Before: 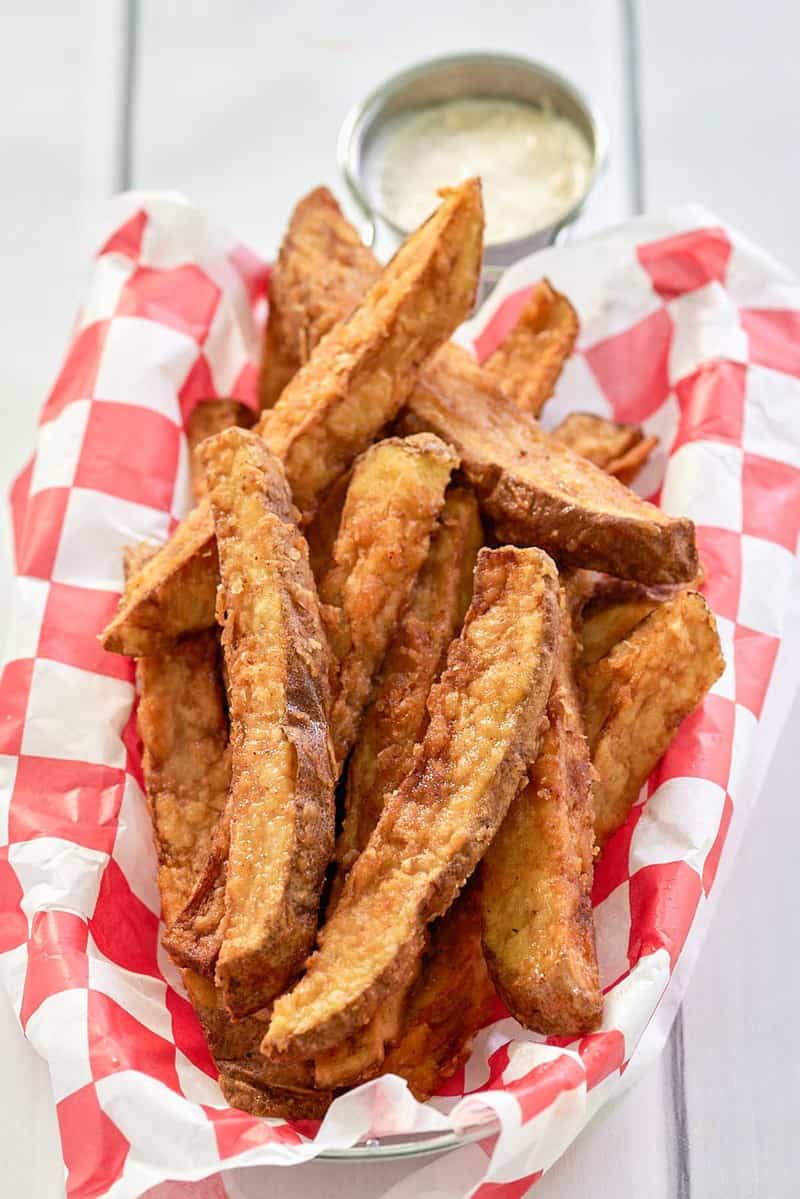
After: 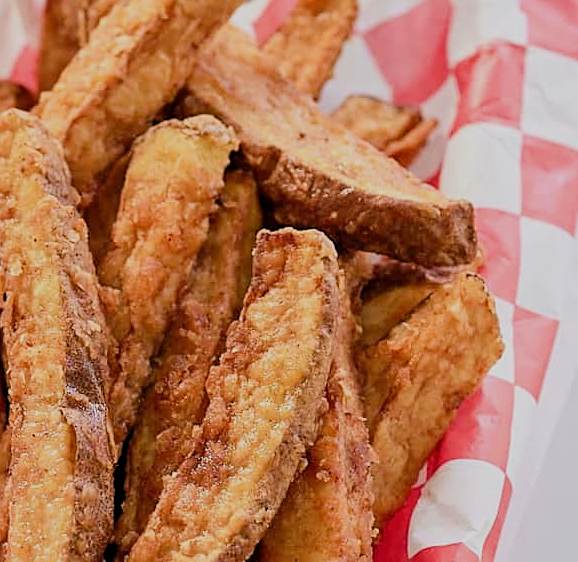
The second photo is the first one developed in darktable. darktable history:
filmic rgb: black relative exposure -7.65 EV, white relative exposure 4.56 EV, hardness 3.61
sharpen: amount 0.493
crop and rotate: left 27.729%, top 26.575%, bottom 26.549%
